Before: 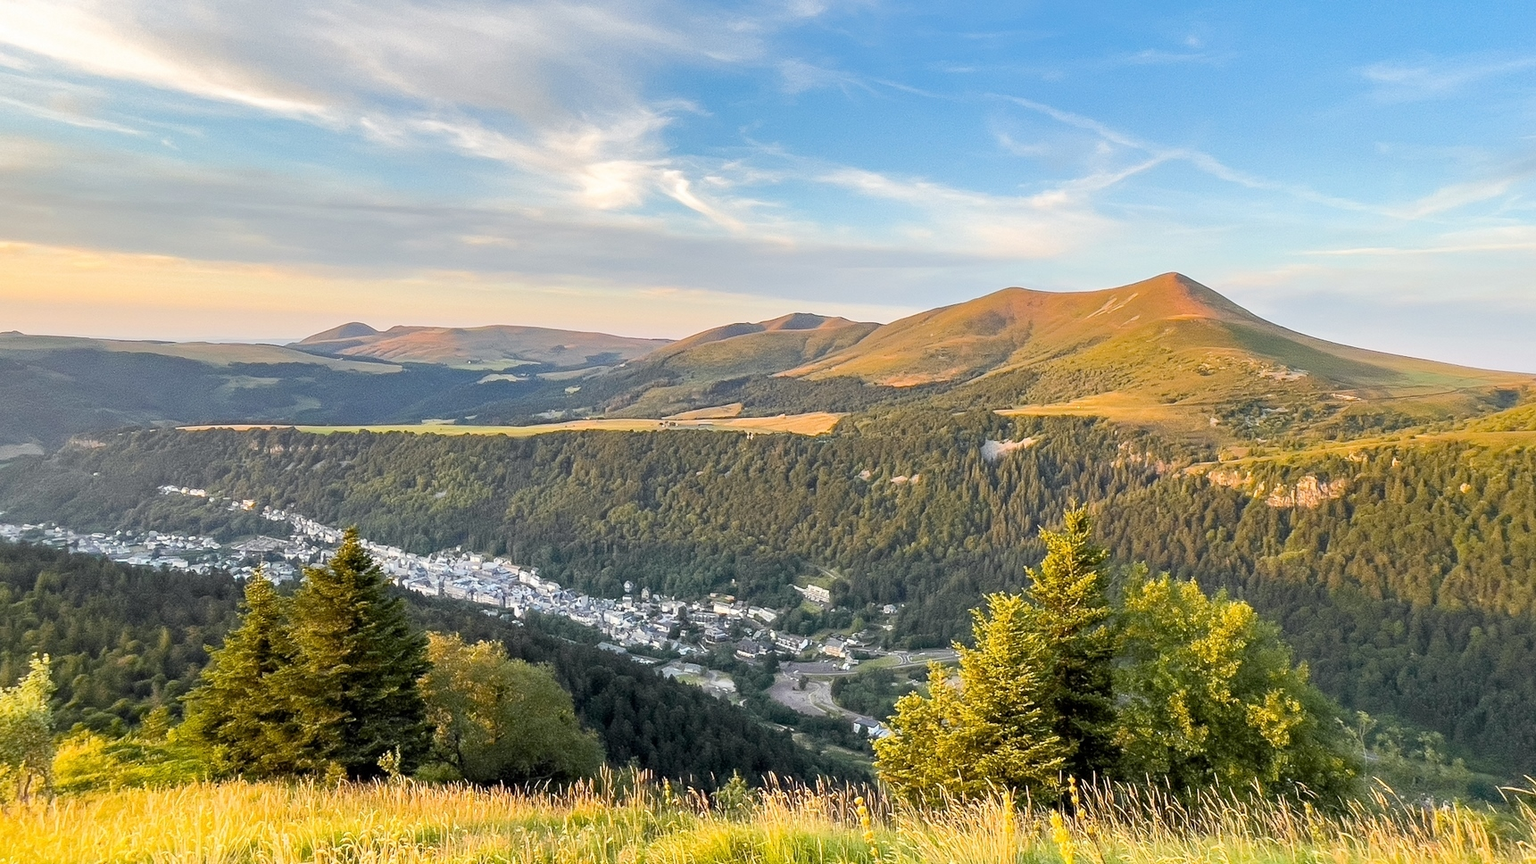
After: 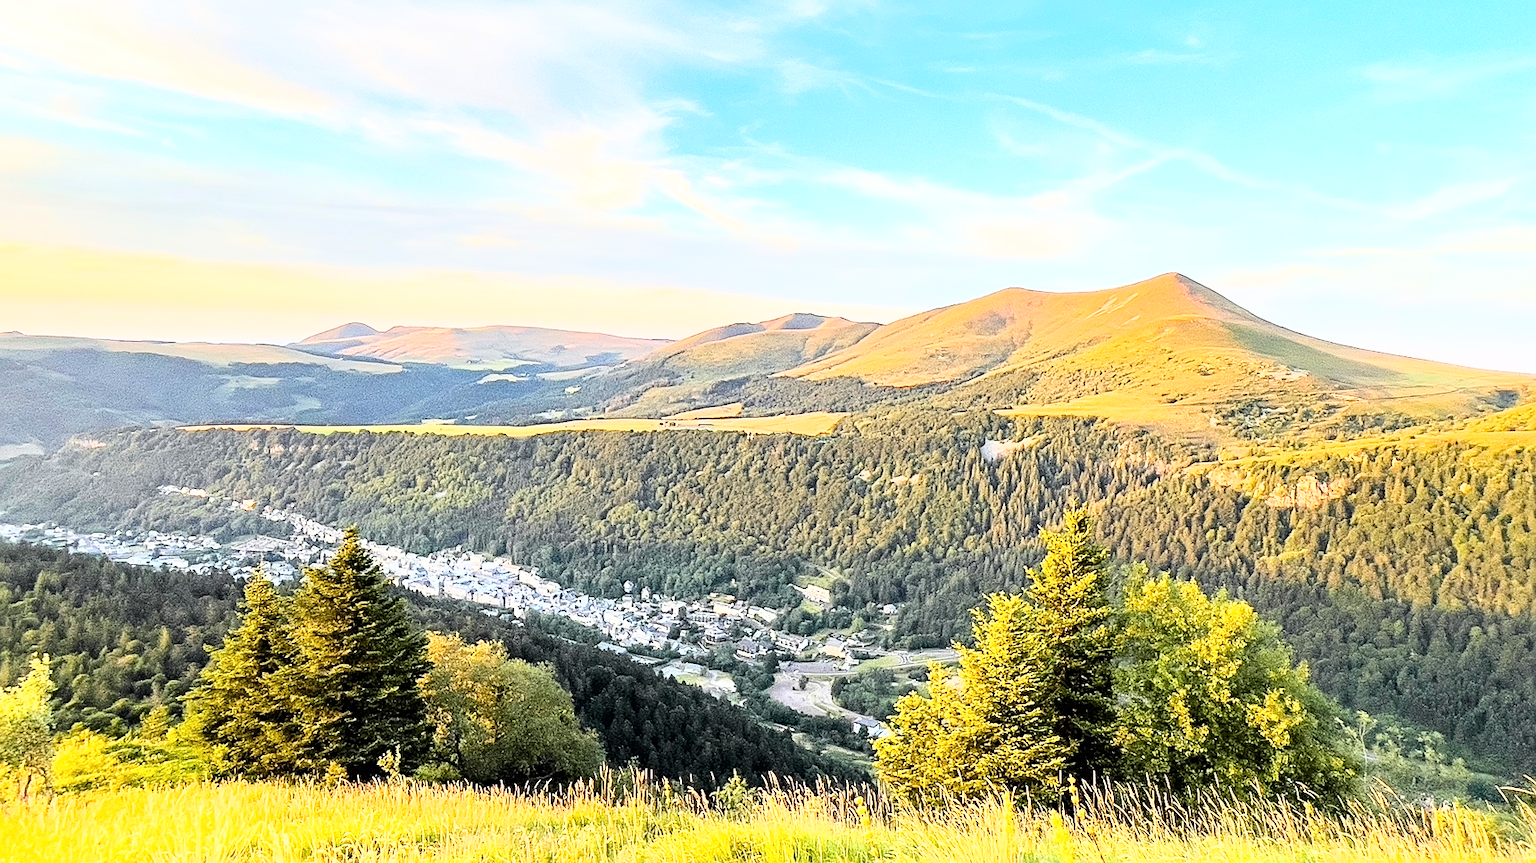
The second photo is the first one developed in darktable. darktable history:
base curve: curves: ch0 [(0, 0) (0.007, 0.004) (0.027, 0.03) (0.046, 0.07) (0.207, 0.54) (0.442, 0.872) (0.673, 0.972) (1, 1)]
sharpen: on, module defaults
